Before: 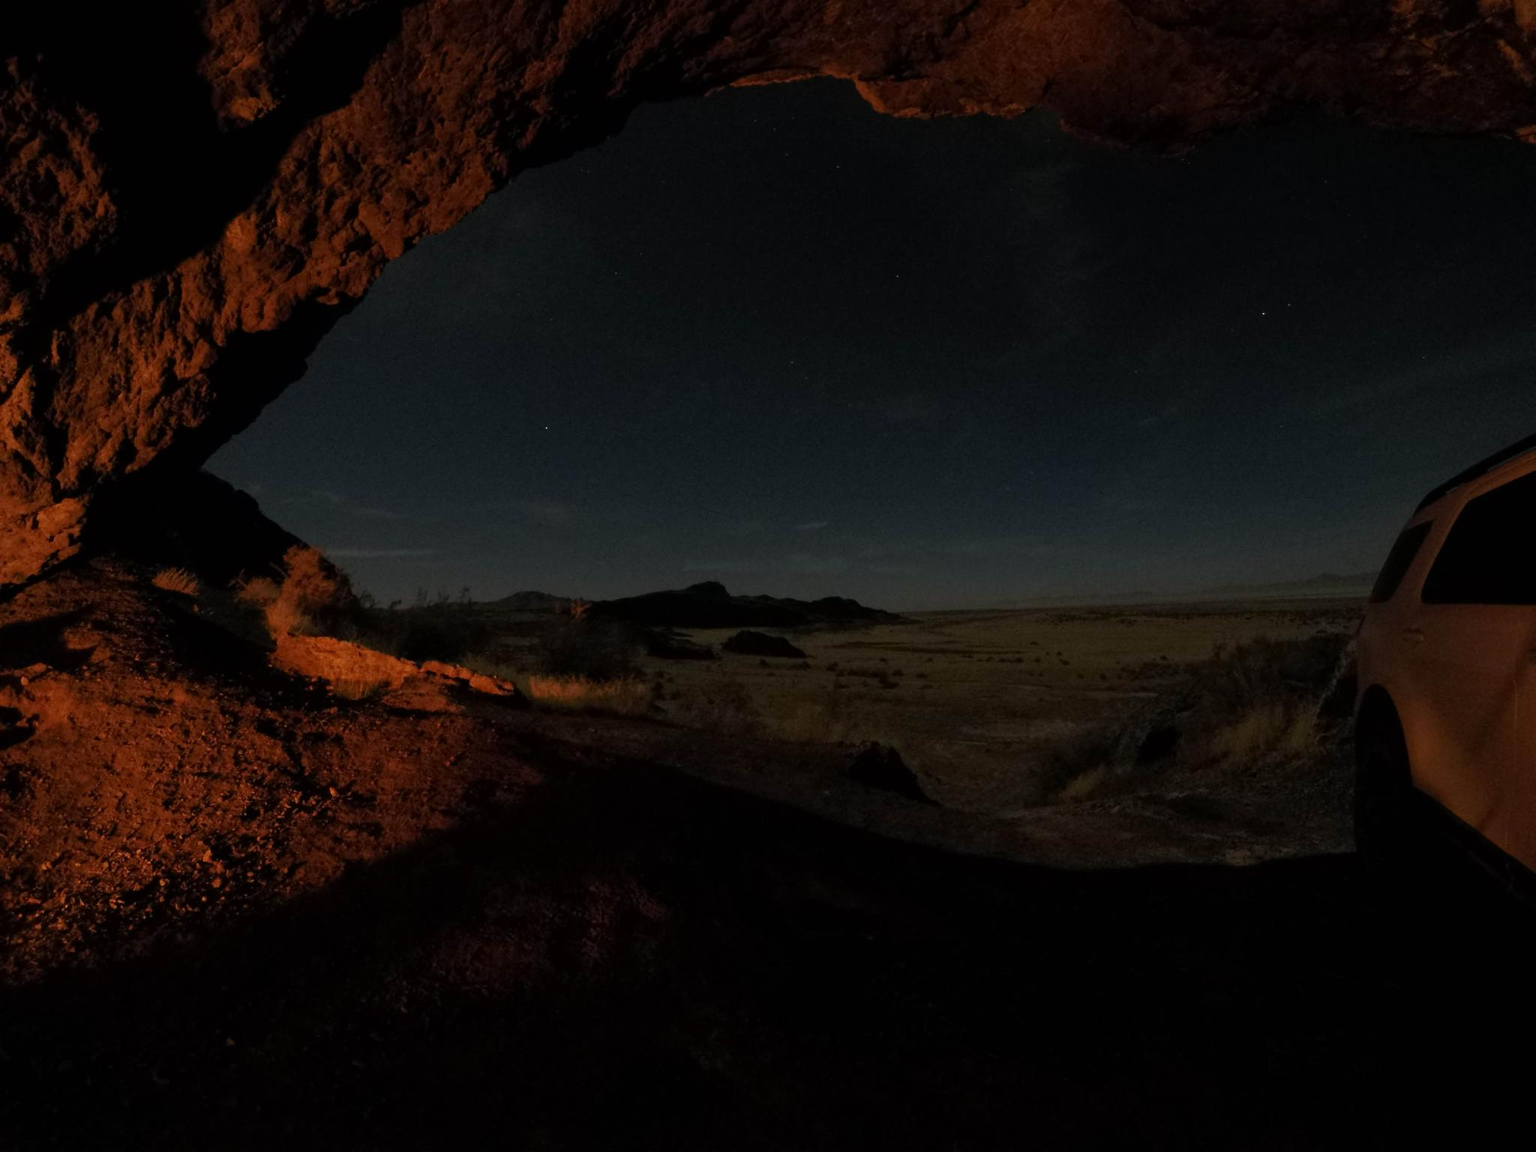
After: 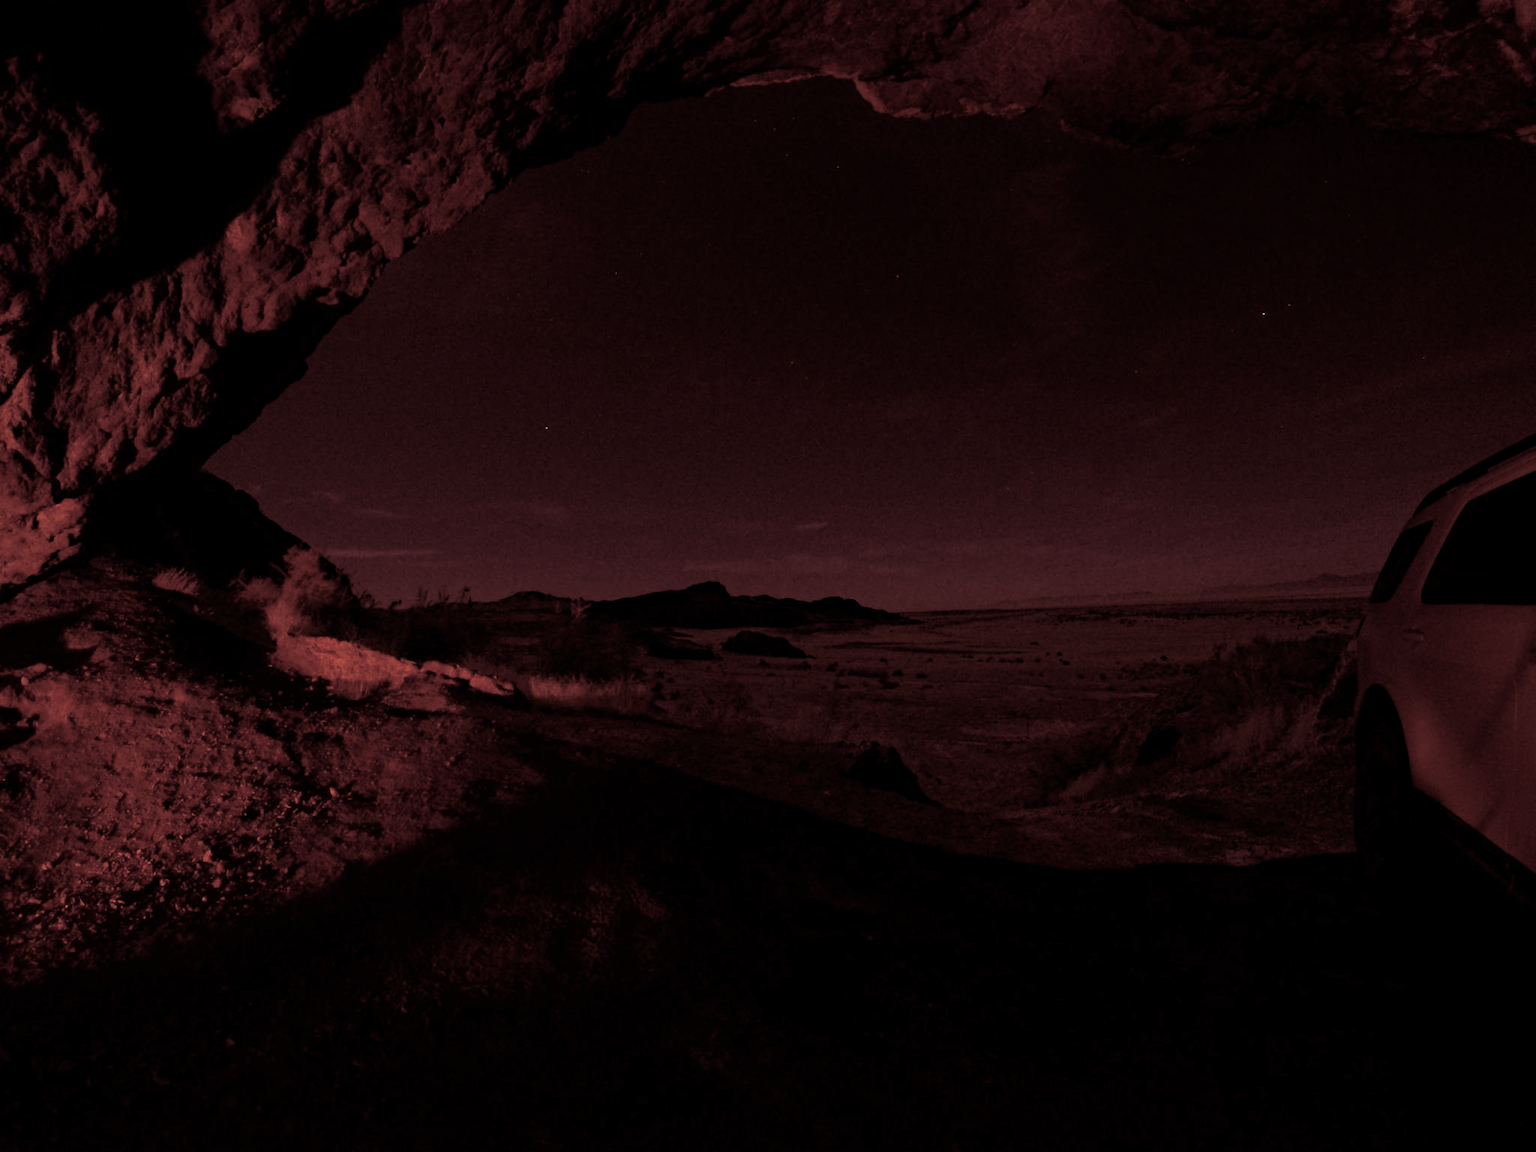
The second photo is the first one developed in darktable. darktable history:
bloom: size 38%, threshold 95%, strength 30%
haze removal: strength 0.5, distance 0.43, compatibility mode true, adaptive false
split-toning: highlights › saturation 0, balance -61.83
